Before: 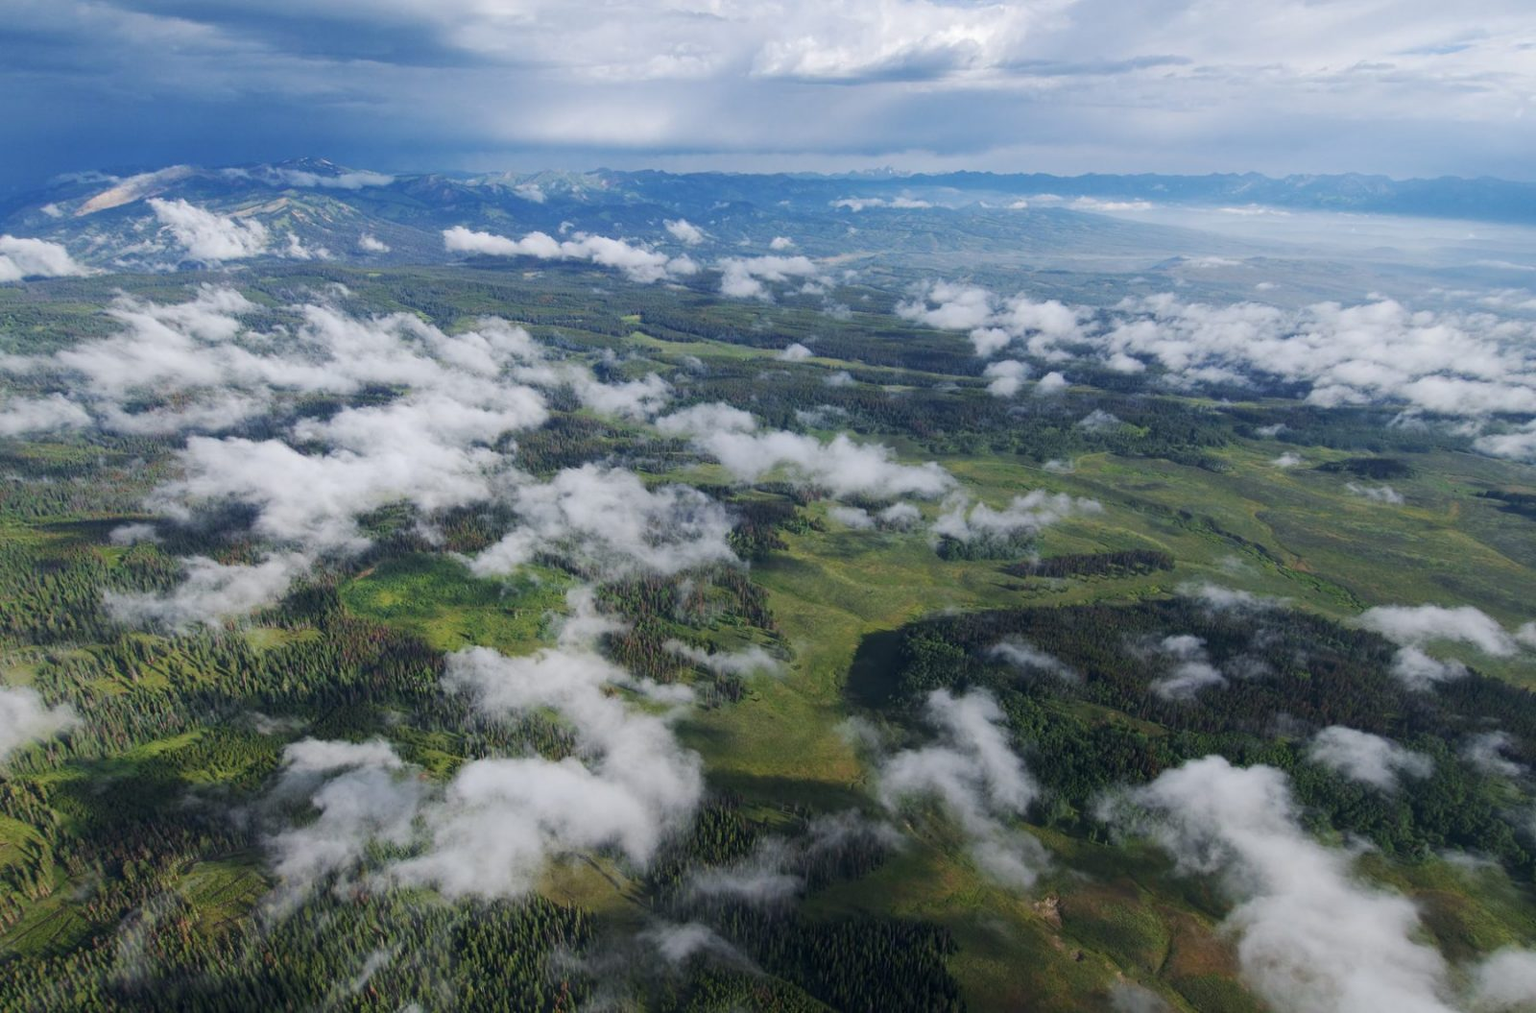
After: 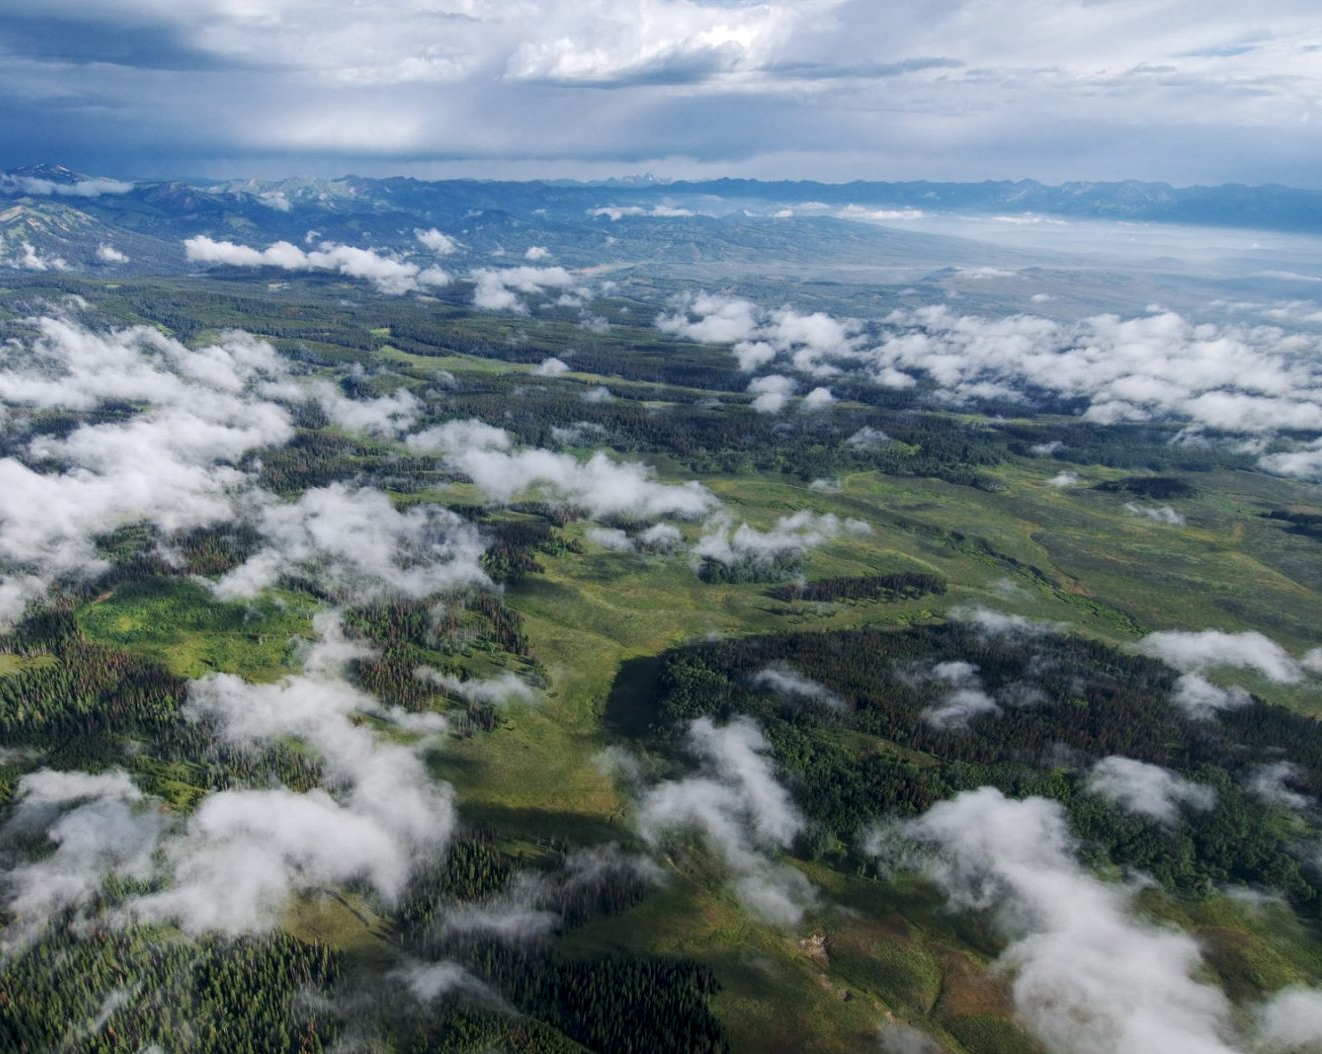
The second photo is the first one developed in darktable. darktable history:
local contrast: detail 130%
crop: left 17.322%, bottom 0.026%
